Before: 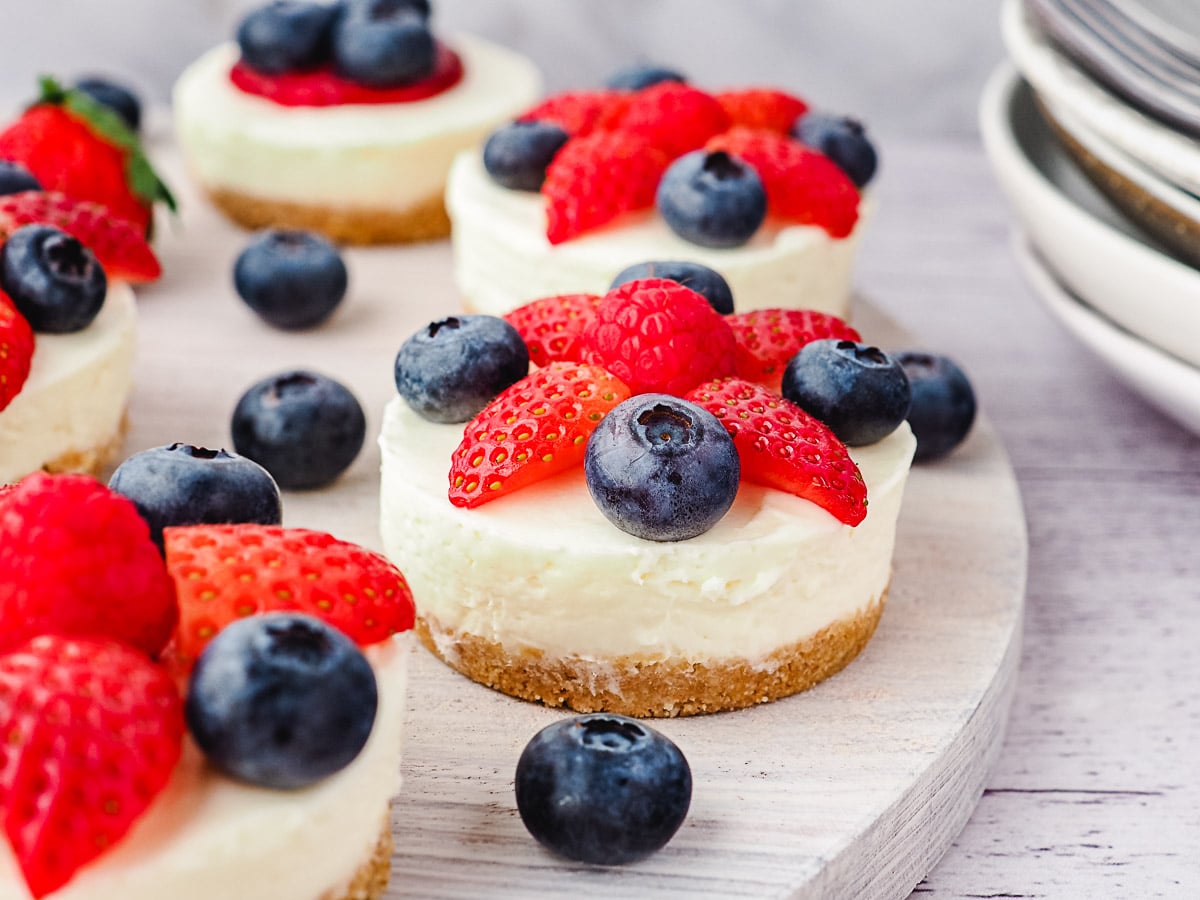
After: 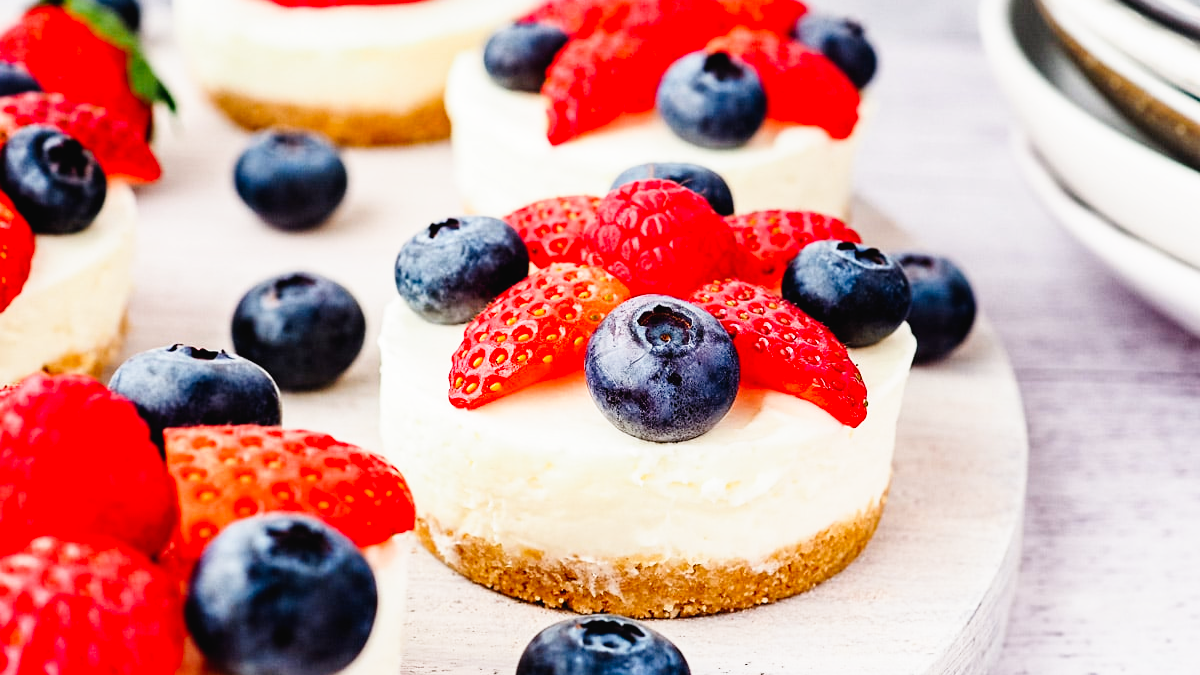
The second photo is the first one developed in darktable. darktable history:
crop: top 11.024%, bottom 13.933%
tone curve: curves: ch0 [(0, 0.016) (0.11, 0.039) (0.259, 0.235) (0.383, 0.437) (0.499, 0.597) (0.733, 0.867) (0.843, 0.948) (1, 1)], preserve colors none
